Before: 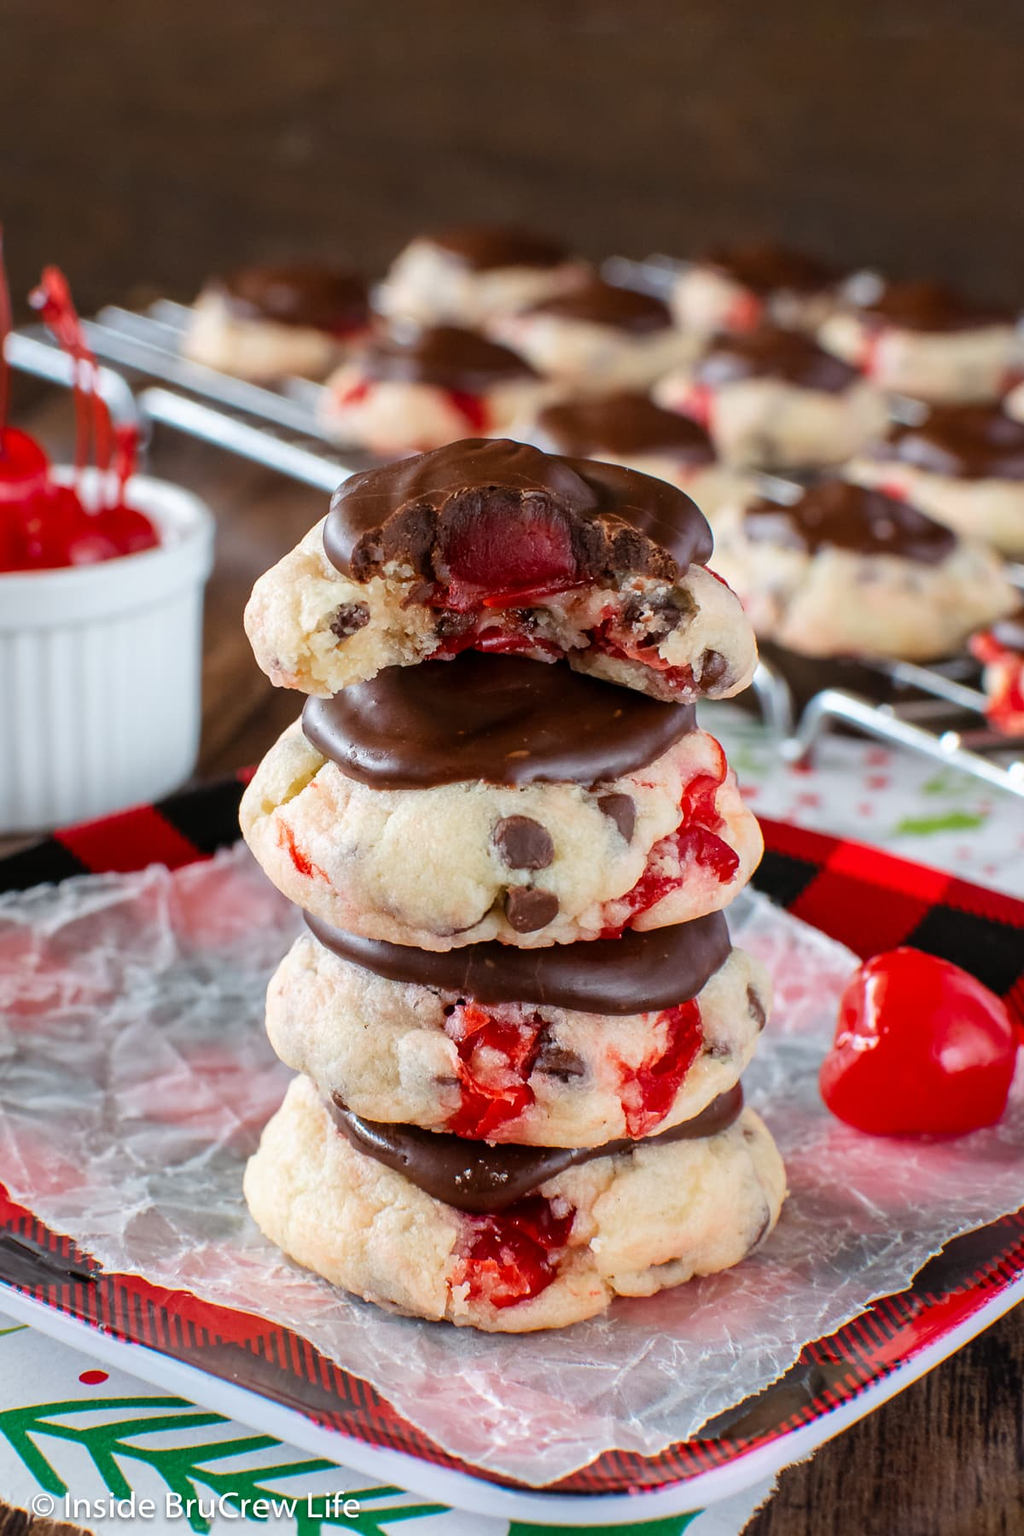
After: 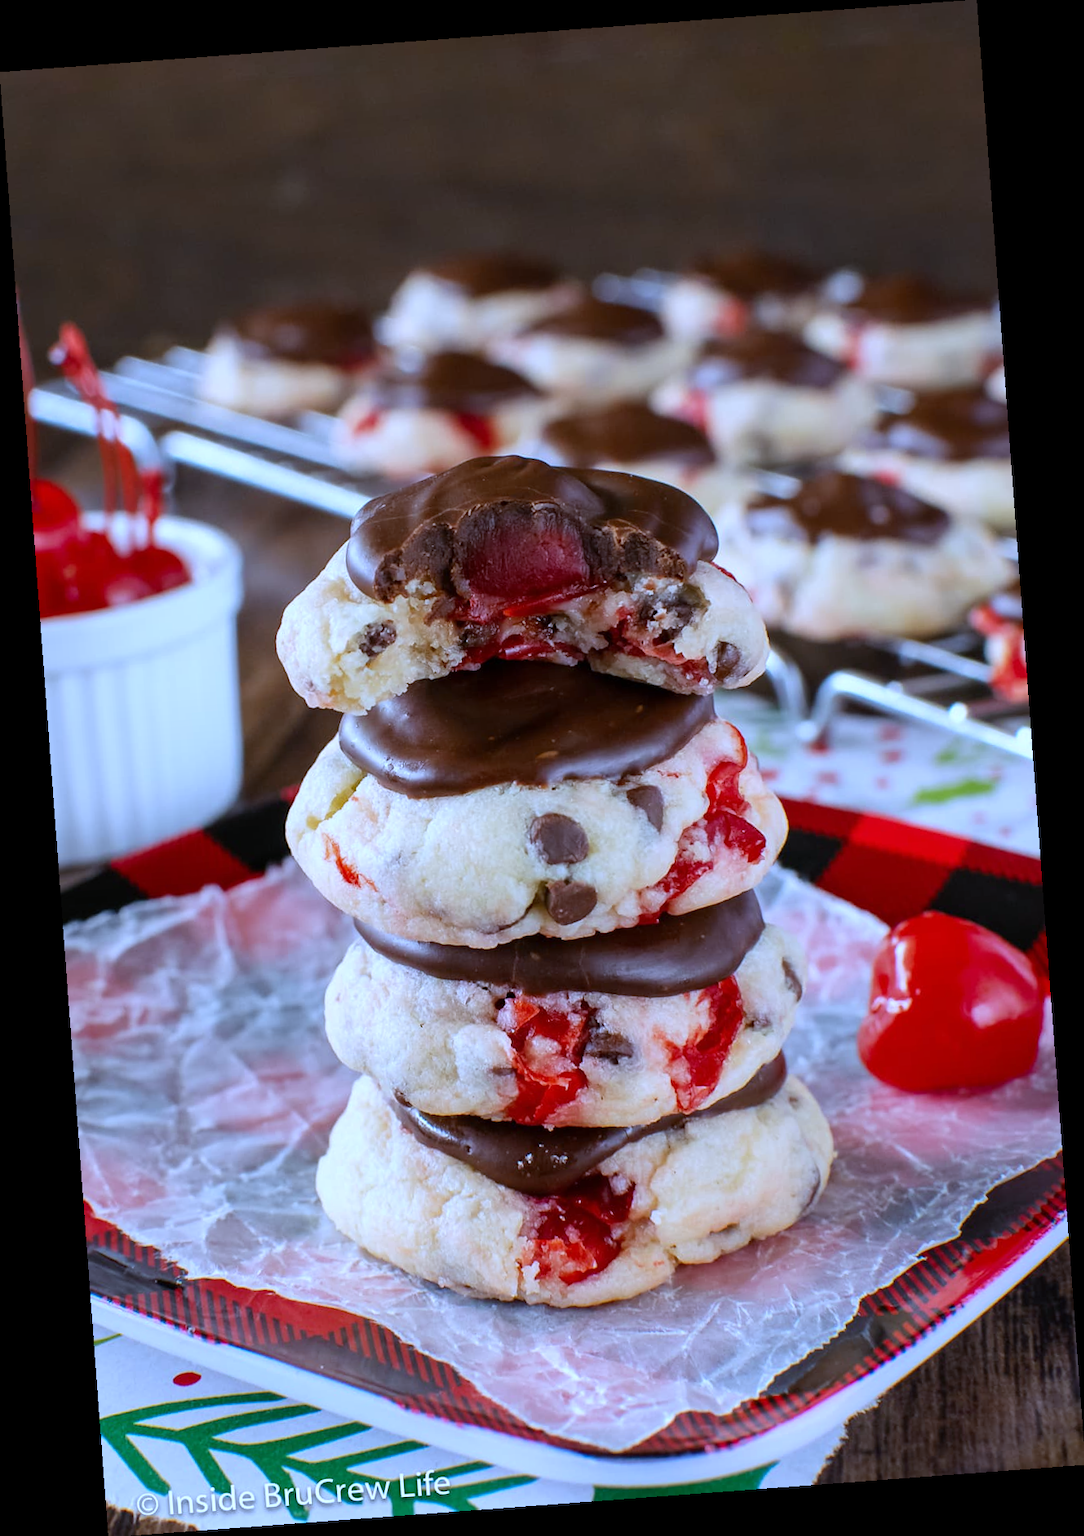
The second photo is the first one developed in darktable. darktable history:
white balance: red 0.871, blue 1.249
rotate and perspective: rotation -4.25°, automatic cropping off
